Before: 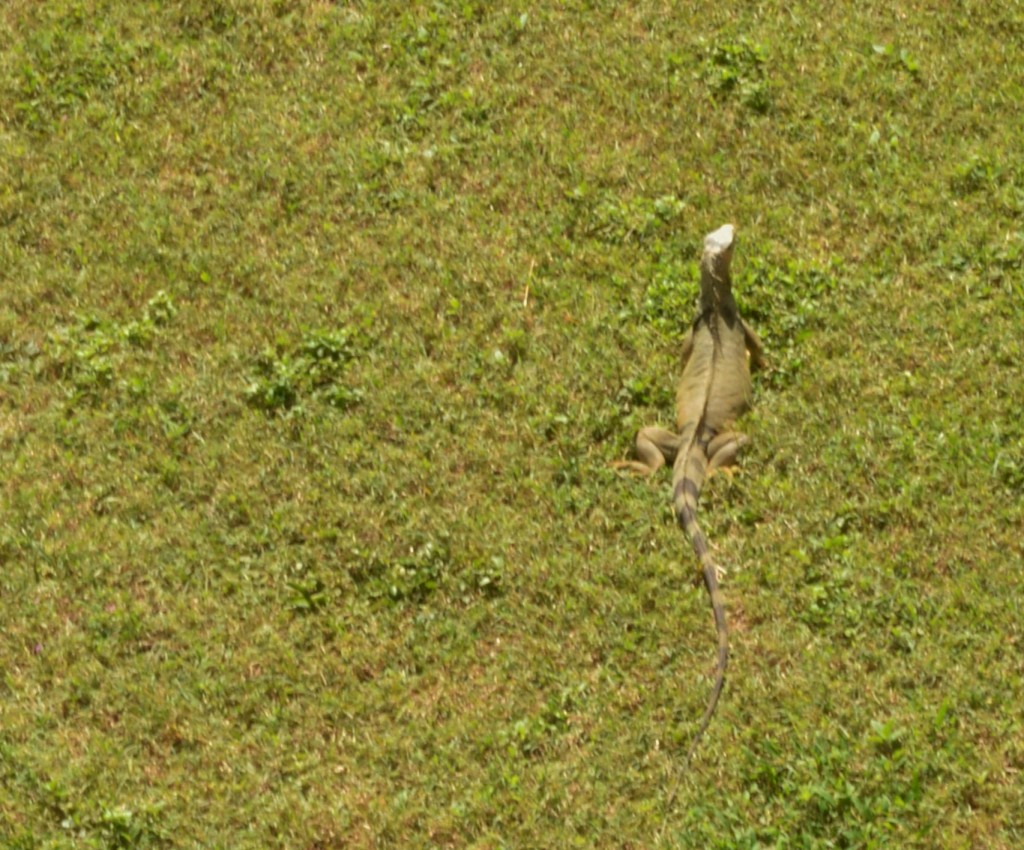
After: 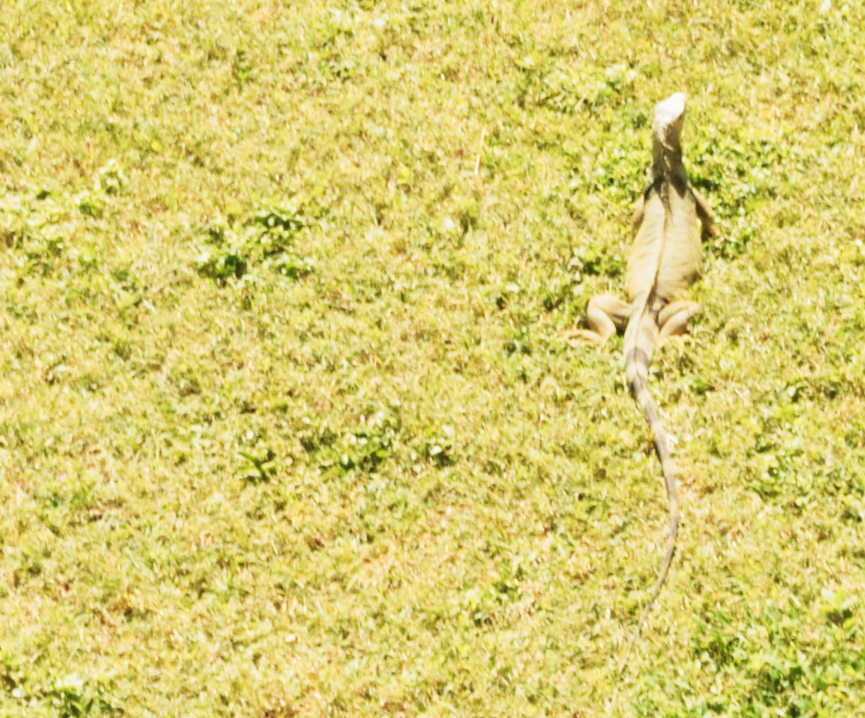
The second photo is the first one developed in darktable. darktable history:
crop and rotate: left 4.842%, top 15.51%, right 10.668%
color correction: saturation 0.8
tone curve: curves: ch0 [(0, 0) (0.003, 0.004) (0.011, 0.015) (0.025, 0.034) (0.044, 0.061) (0.069, 0.095) (0.1, 0.137) (0.136, 0.187) (0.177, 0.244) (0.224, 0.308) (0.277, 0.415) (0.335, 0.532) (0.399, 0.642) (0.468, 0.747) (0.543, 0.829) (0.623, 0.886) (0.709, 0.924) (0.801, 0.951) (0.898, 0.975) (1, 1)], preserve colors none
